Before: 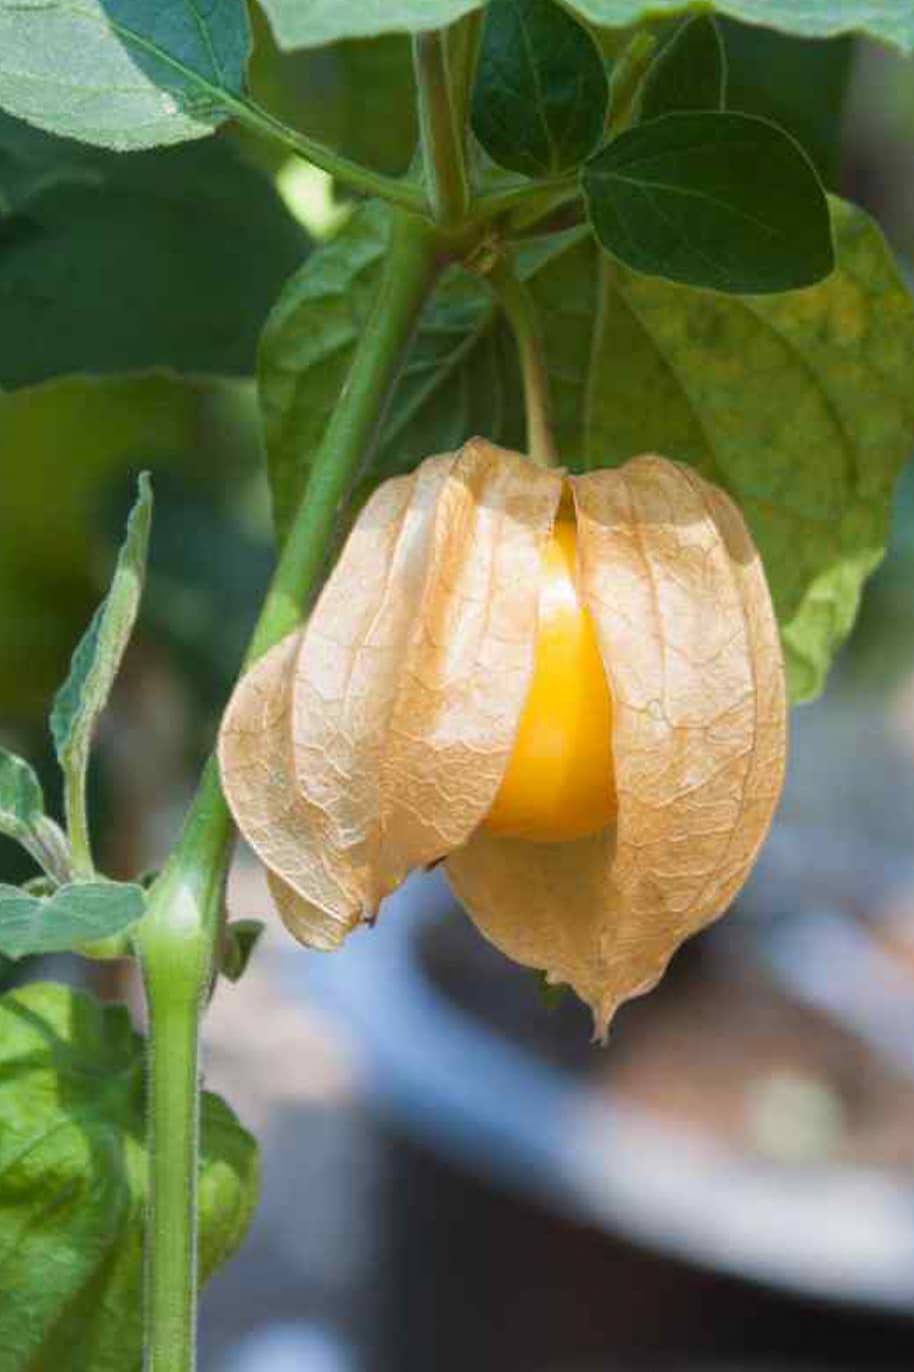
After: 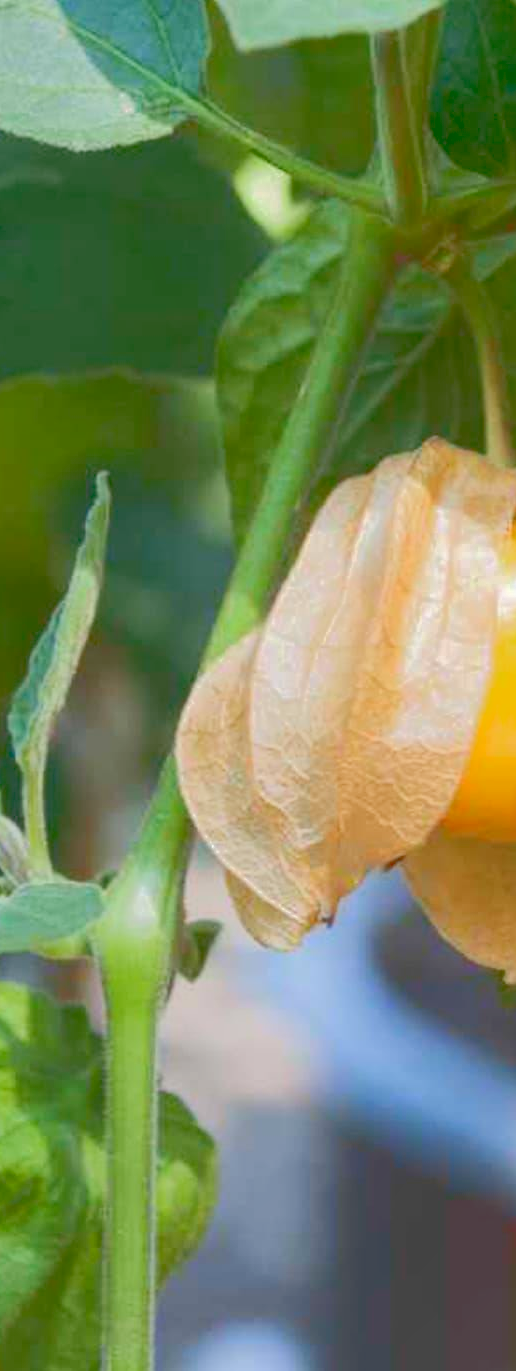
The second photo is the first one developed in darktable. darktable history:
exposure: black level correction 0.002, compensate highlight preservation false
levels: levels [0, 0.498, 0.996]
shadows and highlights: shadows 24.95, highlights -25.17
tone curve: curves: ch0 [(0, 0) (0.003, 0.217) (0.011, 0.217) (0.025, 0.229) (0.044, 0.243) (0.069, 0.253) (0.1, 0.265) (0.136, 0.281) (0.177, 0.305) (0.224, 0.331) (0.277, 0.369) (0.335, 0.415) (0.399, 0.472) (0.468, 0.543) (0.543, 0.609) (0.623, 0.676) (0.709, 0.734) (0.801, 0.798) (0.898, 0.849) (1, 1)], color space Lab, linked channels, preserve colors none
crop: left 4.642%, right 38.879%
